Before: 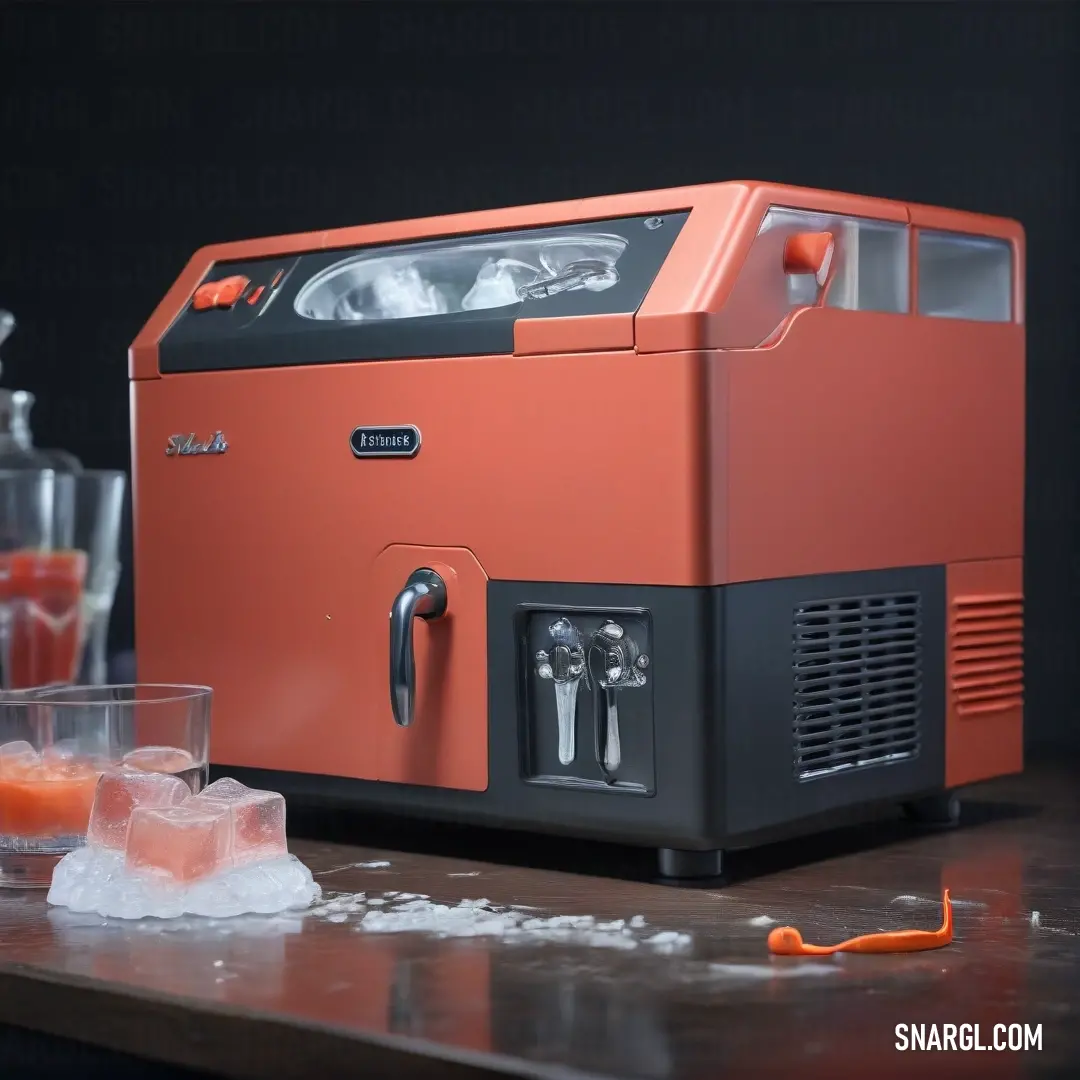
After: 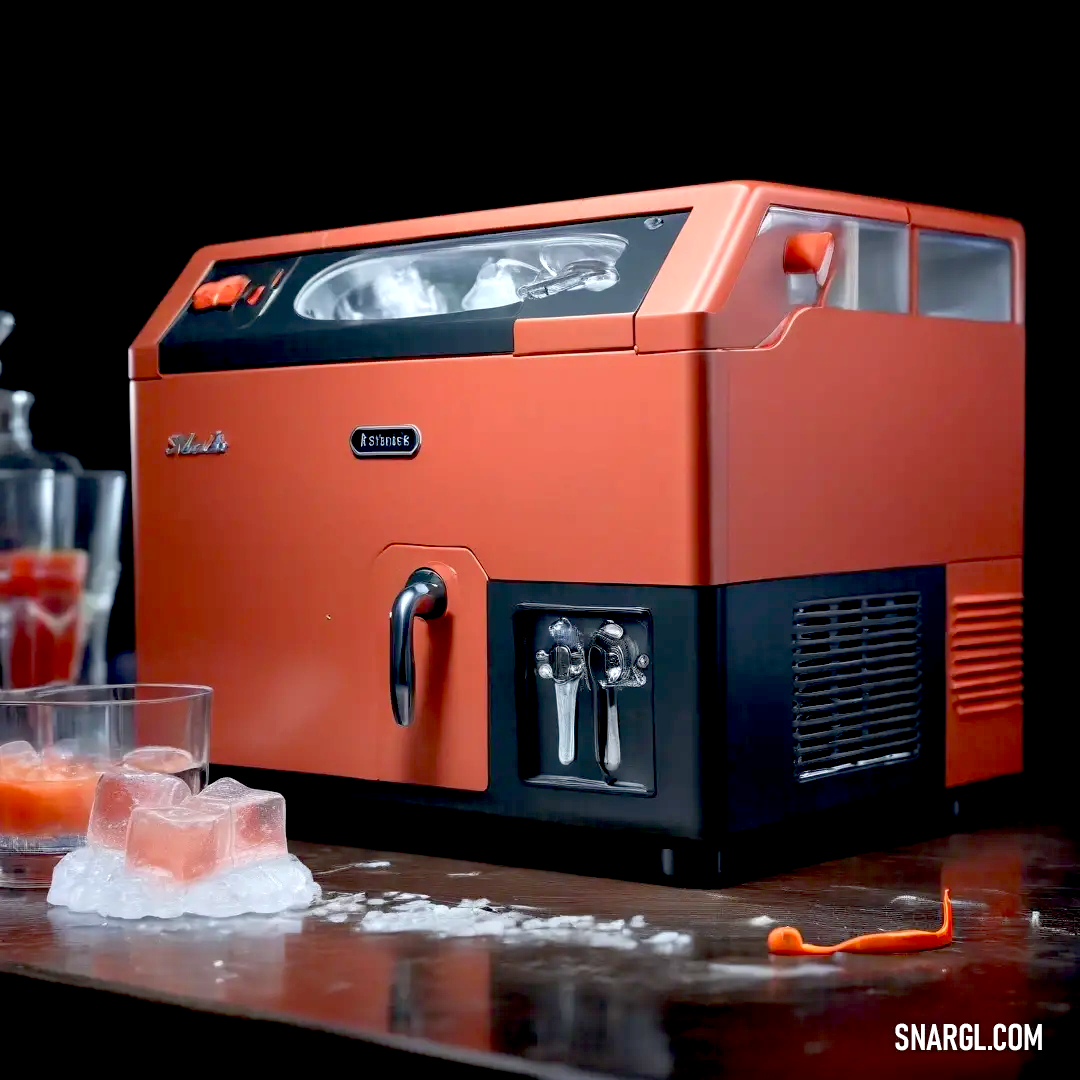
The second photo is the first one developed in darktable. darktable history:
exposure: black level correction 0.03, exposure 0.325 EV, compensate highlight preservation false
